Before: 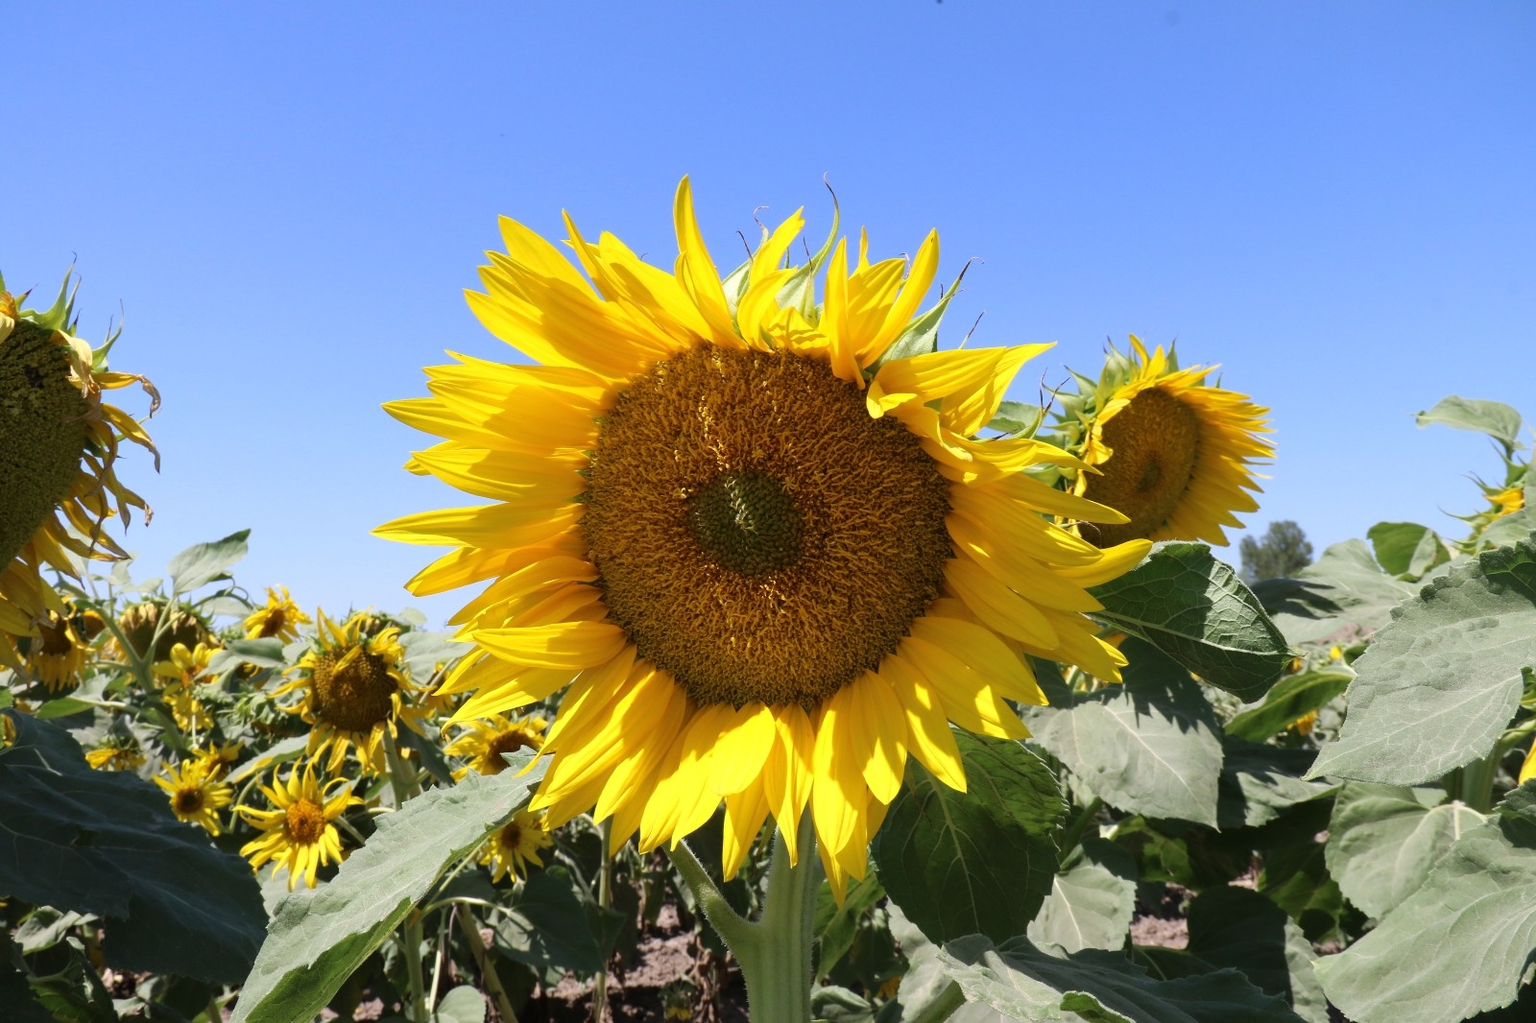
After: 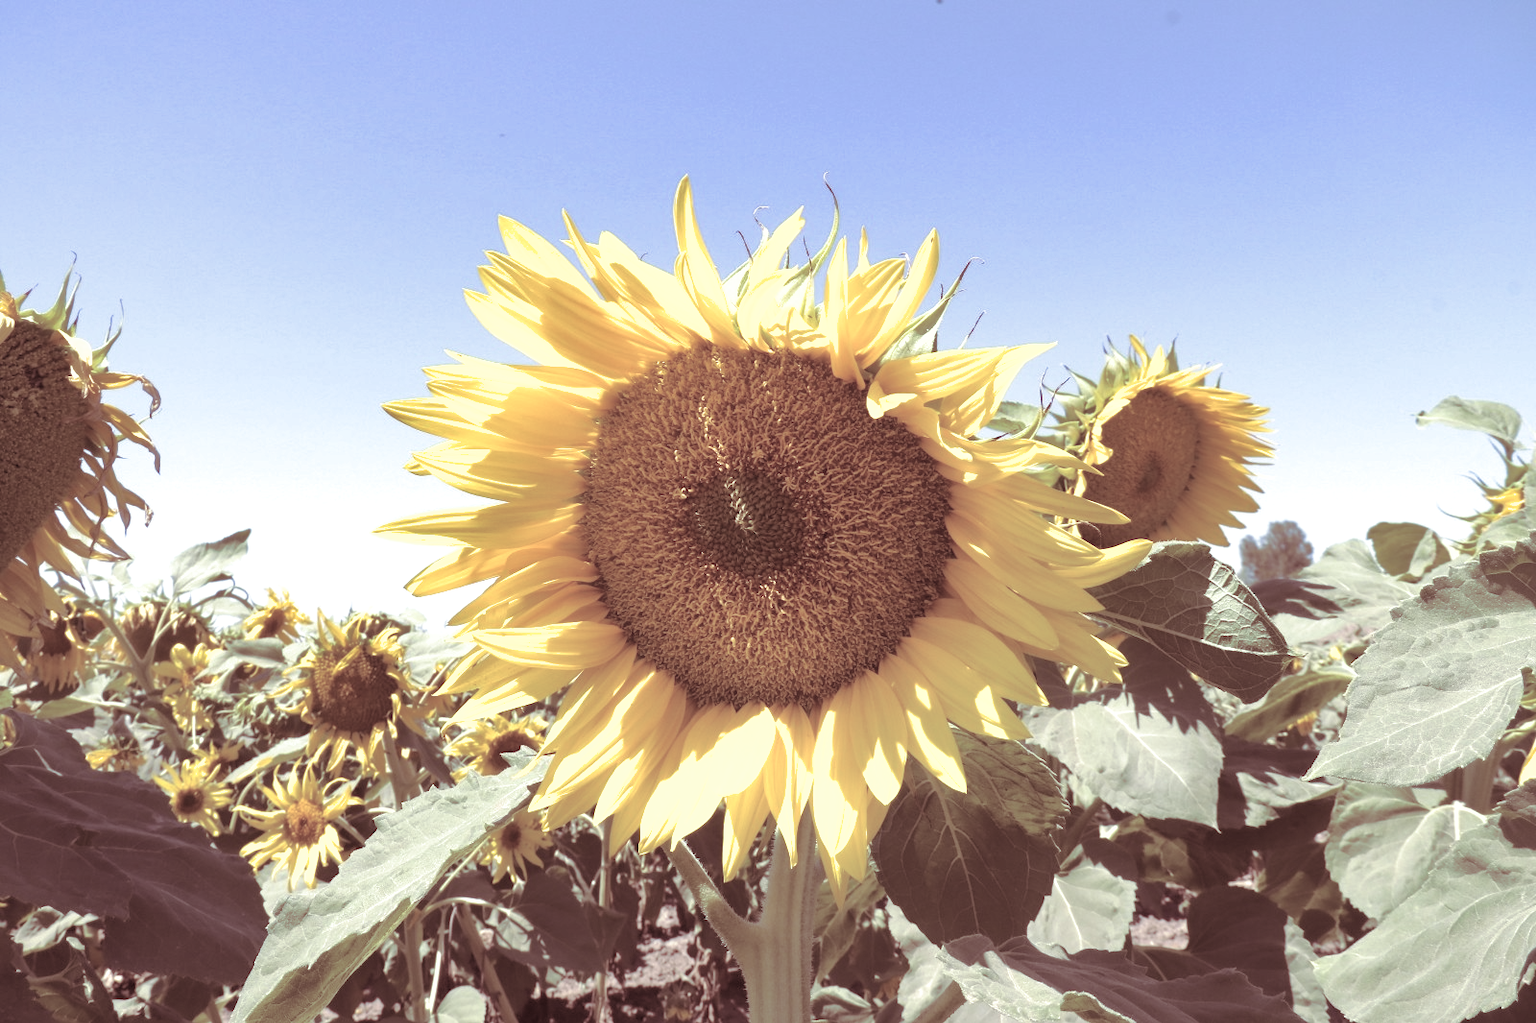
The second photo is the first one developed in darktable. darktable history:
exposure: exposure 0.6 EV, compensate highlight preservation false
shadows and highlights: on, module defaults
split-toning: on, module defaults
contrast brightness saturation: brightness 0.18, saturation -0.5
